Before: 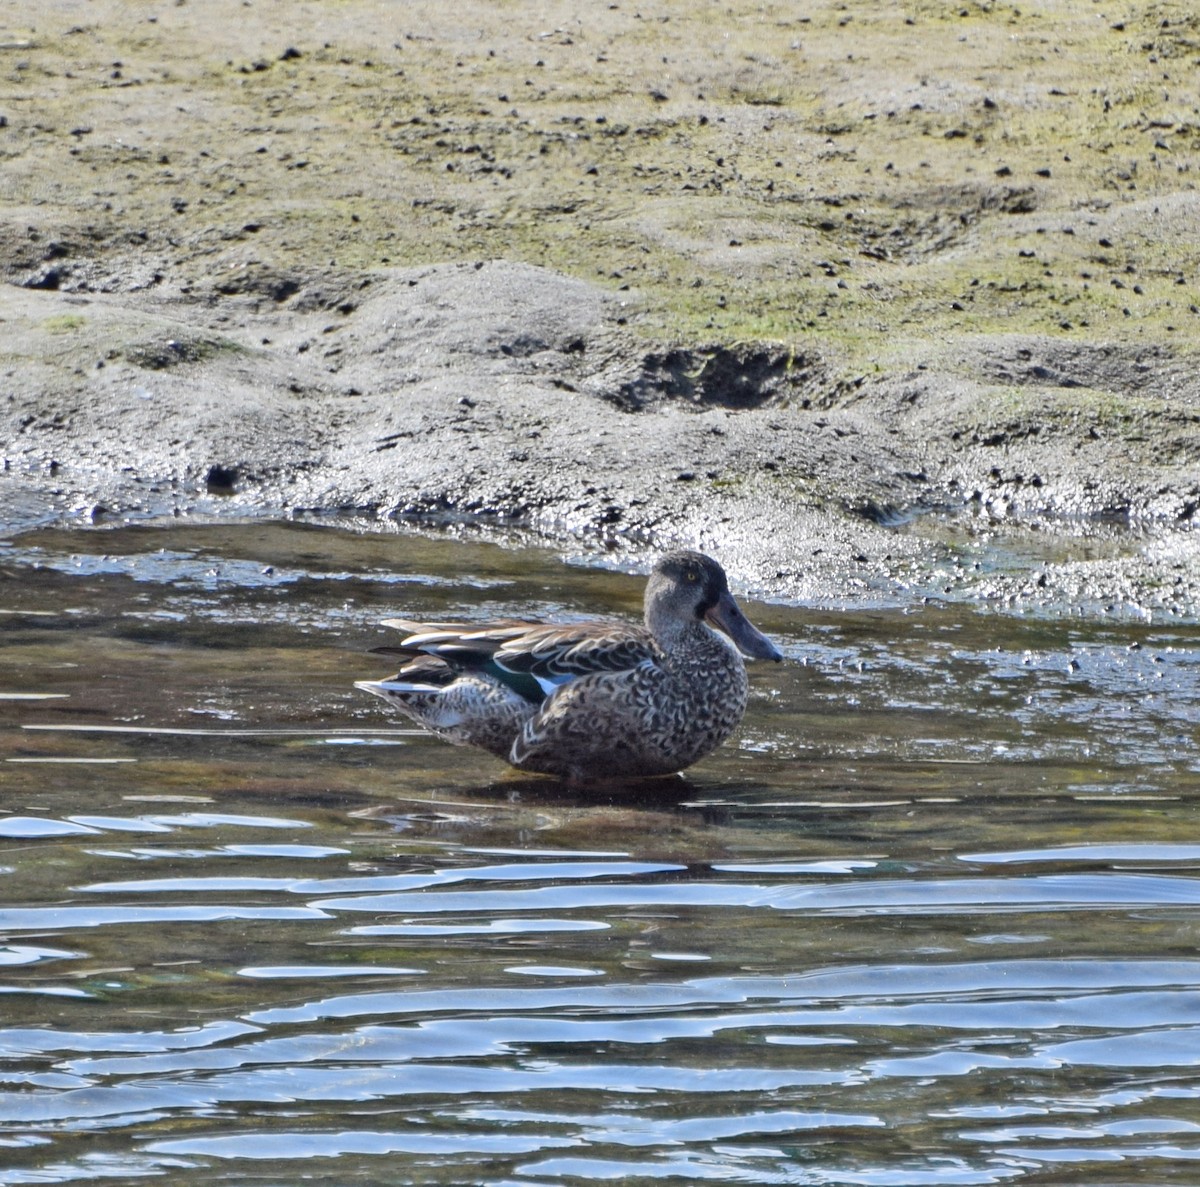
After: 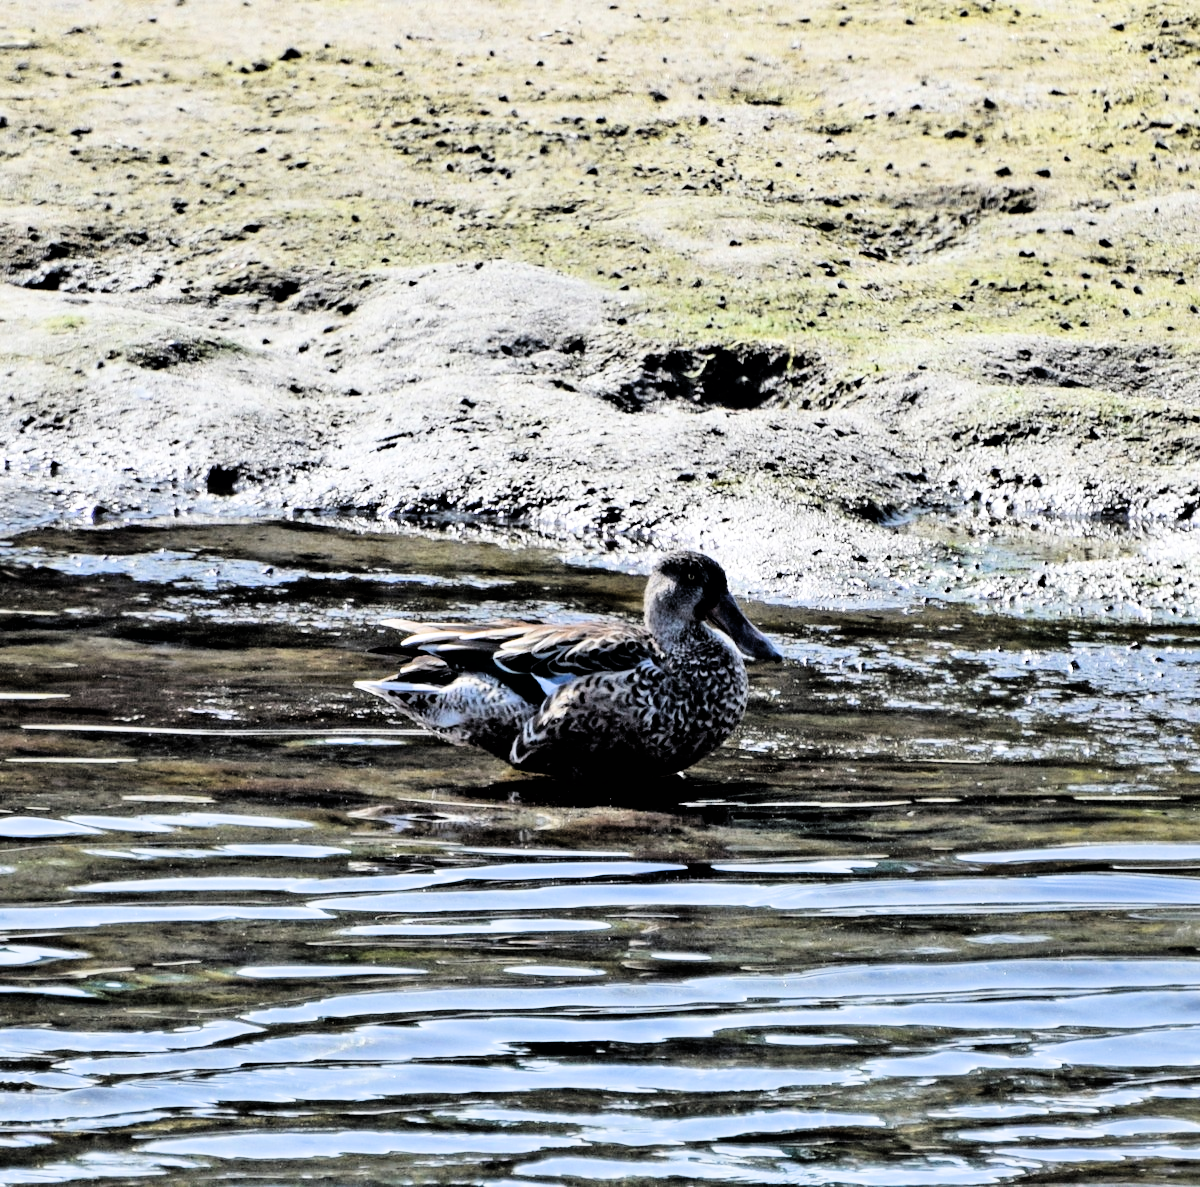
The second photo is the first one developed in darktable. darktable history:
tone equalizer: -8 EV -0.75 EV, -7 EV -0.7 EV, -6 EV -0.6 EV, -5 EV -0.4 EV, -3 EV 0.4 EV, -2 EV 0.6 EV, -1 EV 0.7 EV, +0 EV 0.75 EV, edges refinement/feathering 500, mask exposure compensation -1.57 EV, preserve details no
rgb curve: curves: ch0 [(0, 0) (0.136, 0.078) (0.262, 0.245) (0.414, 0.42) (1, 1)], compensate middle gray true, preserve colors basic power
filmic rgb: black relative exposure -4 EV, white relative exposure 3 EV, hardness 3.02, contrast 1.5
shadows and highlights: shadows 37.27, highlights -28.18, soften with gaussian
